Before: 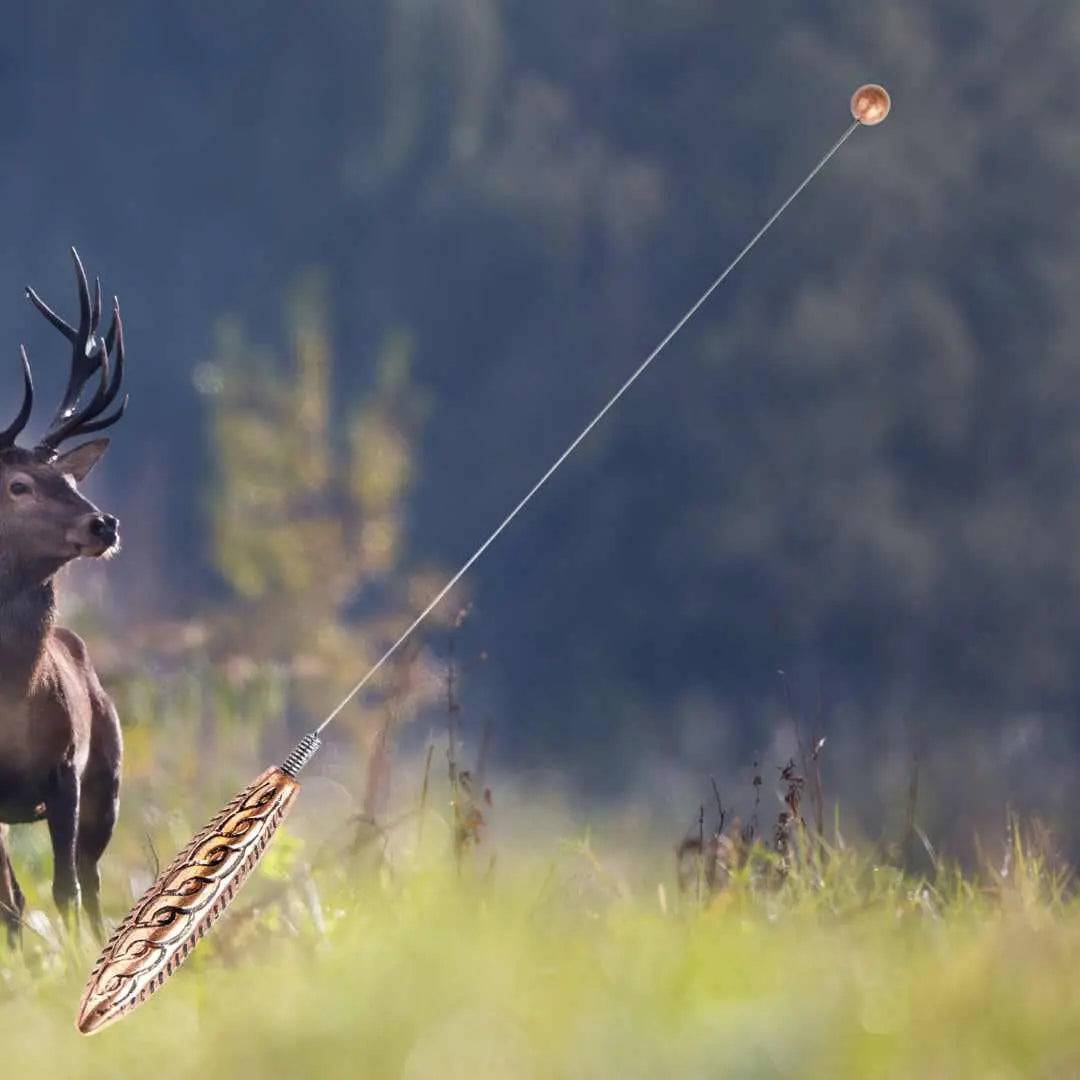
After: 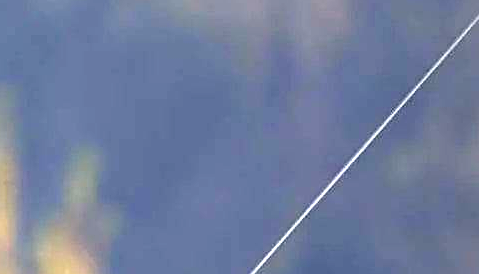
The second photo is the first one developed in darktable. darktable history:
color balance rgb: power › chroma 0.686%, power › hue 60°, highlights gain › chroma 1.001%, highlights gain › hue 60.13°, perceptual saturation grading › global saturation 25.25%, contrast -9.631%
crop: left 28.997%, top 16.802%, right 26.644%, bottom 57.759%
exposure: black level correction 0, exposure 1.388 EV, compensate highlight preservation false
sharpen: on, module defaults
